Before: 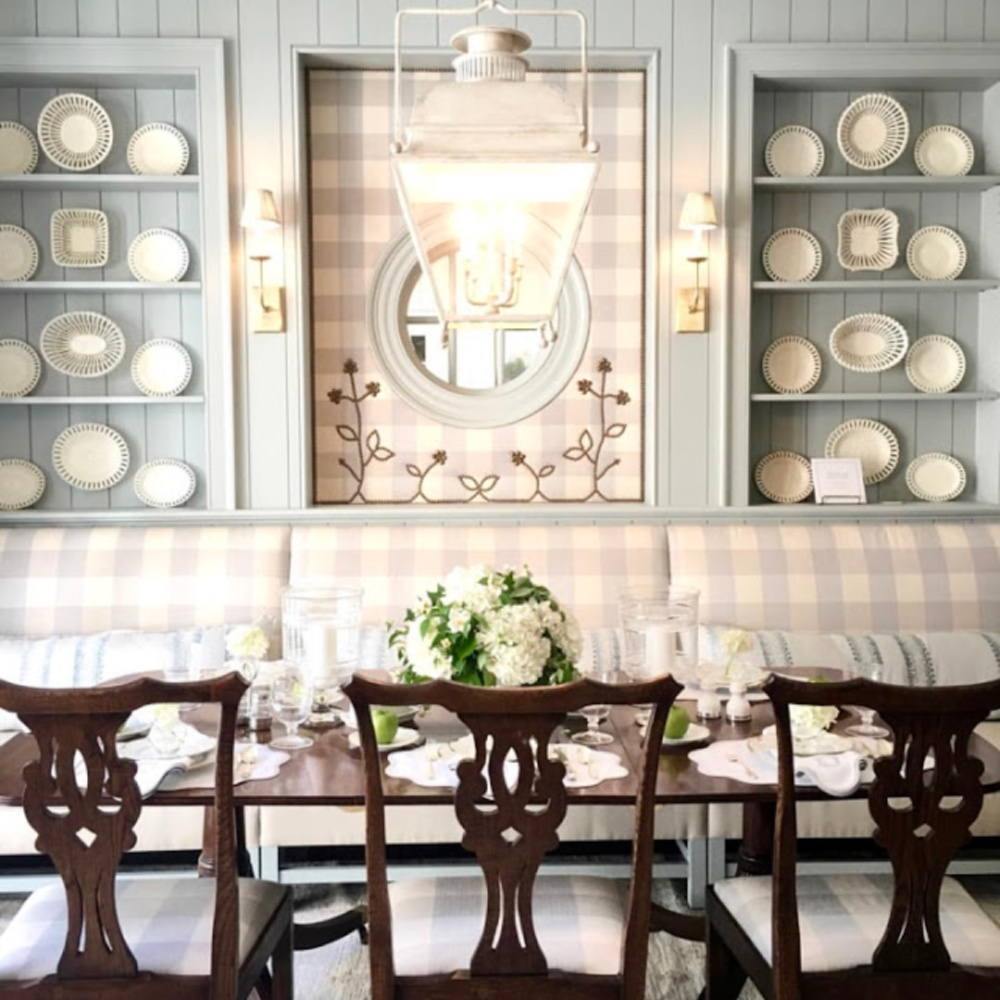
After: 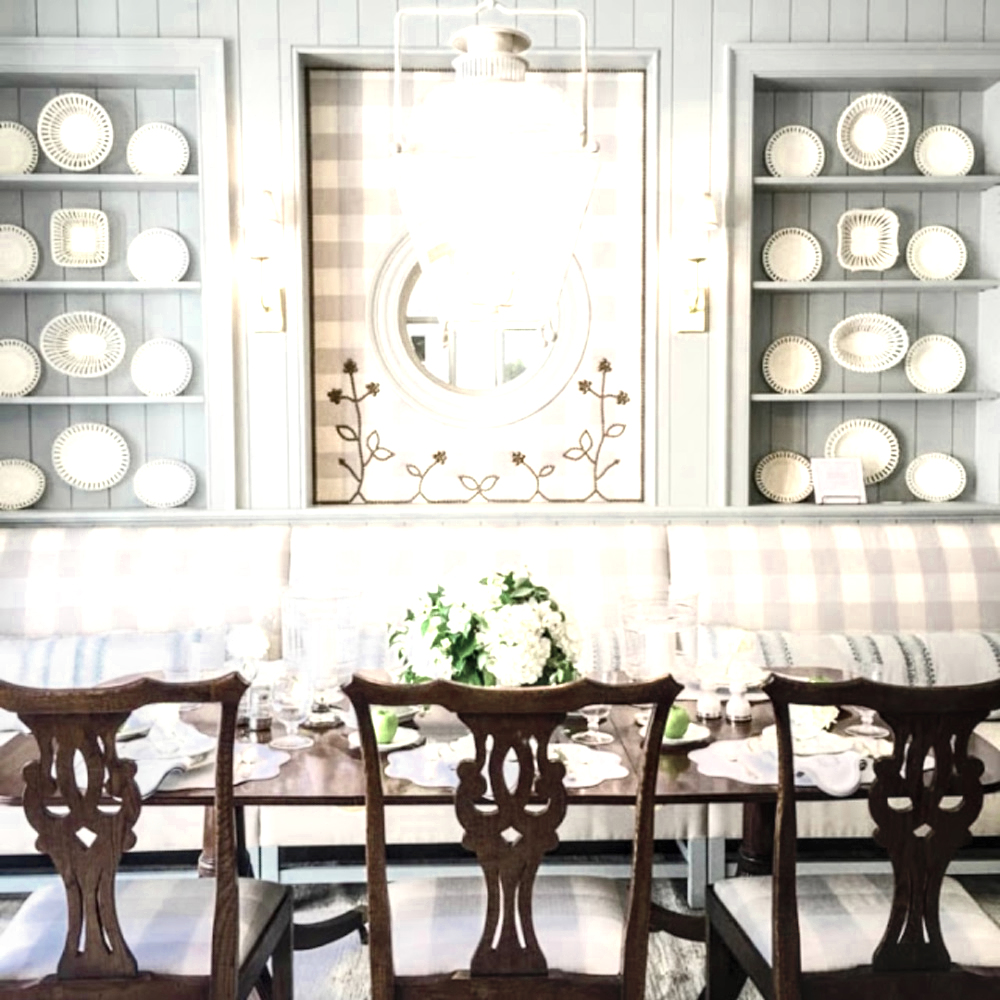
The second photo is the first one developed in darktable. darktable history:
color zones: curves: ch0 [(0.25, 0.667) (0.758, 0.368)]; ch1 [(0.215, 0.245) (0.761, 0.373)]; ch2 [(0.247, 0.554) (0.761, 0.436)]
color balance rgb: perceptual saturation grading › global saturation 25.787%, global vibrance 16.381%, saturation formula JzAzBz (2021)
contrast brightness saturation: contrast 0.197, brightness 0.162, saturation 0.224
local contrast: detail 130%
